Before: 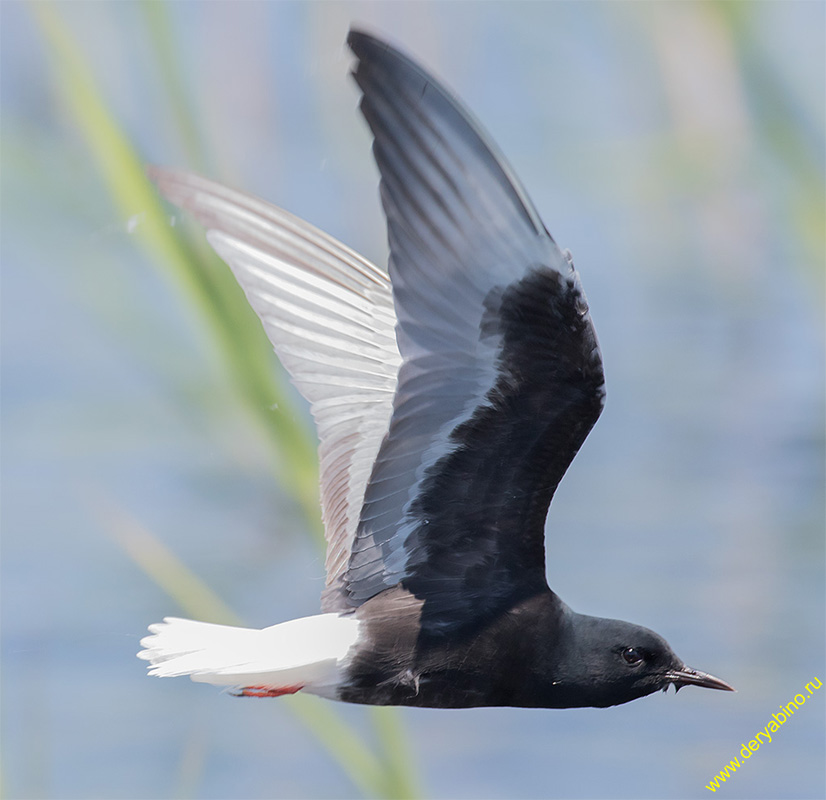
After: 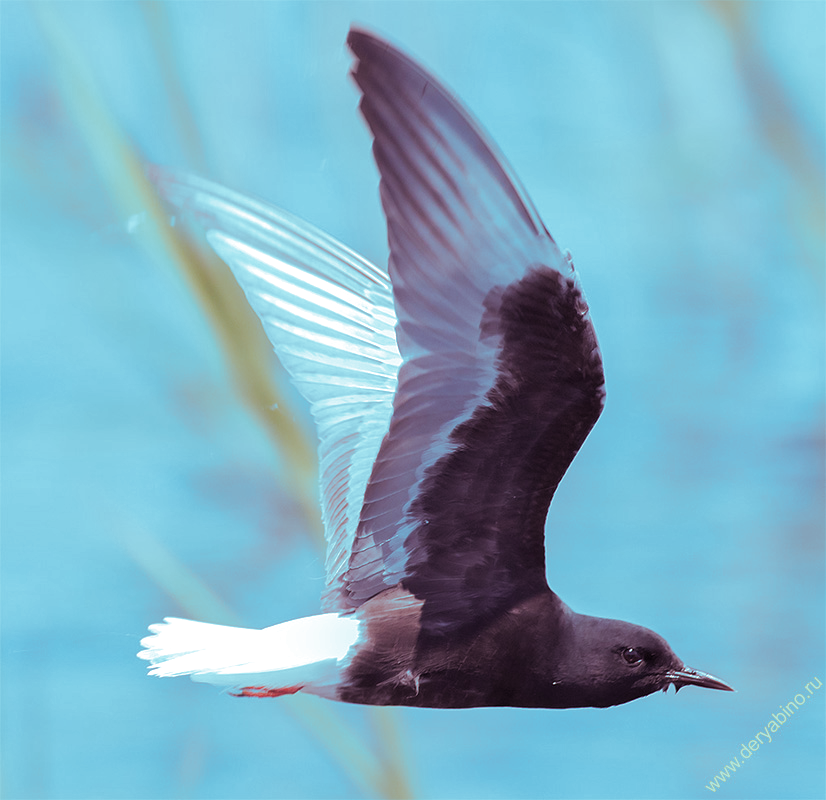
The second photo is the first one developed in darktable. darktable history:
split-toning: shadows › hue 327.6°, highlights › hue 198°, highlights › saturation 0.55, balance -21.25, compress 0%
shadows and highlights: shadows 25, highlights -25
white balance: red 1.188, blue 1.11
